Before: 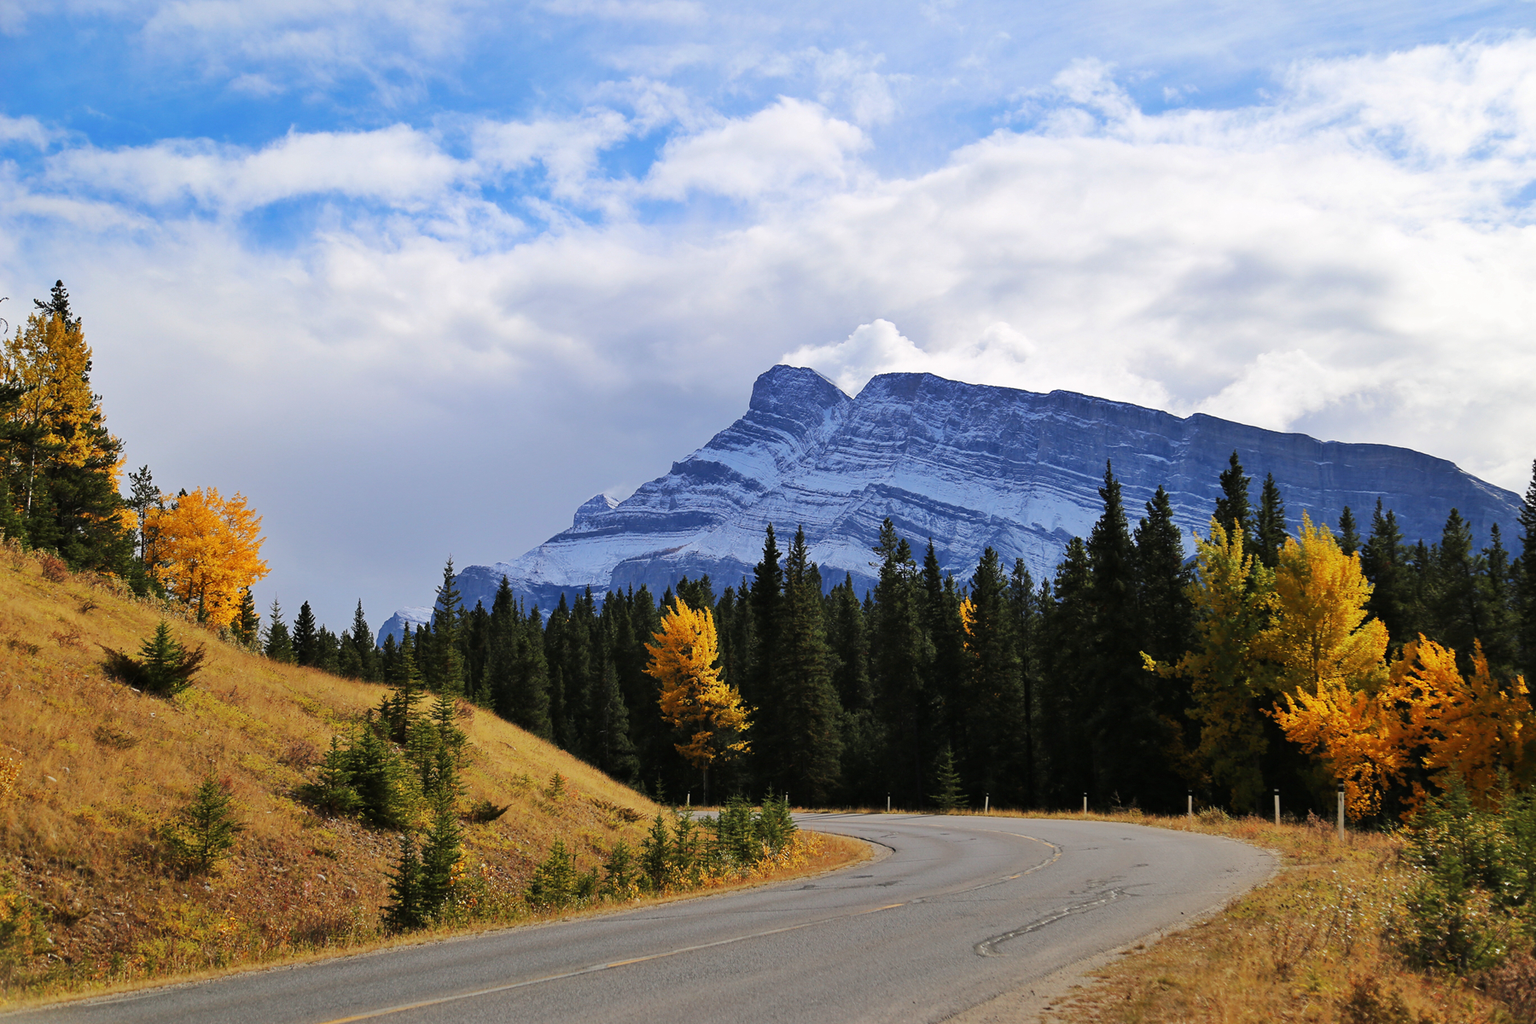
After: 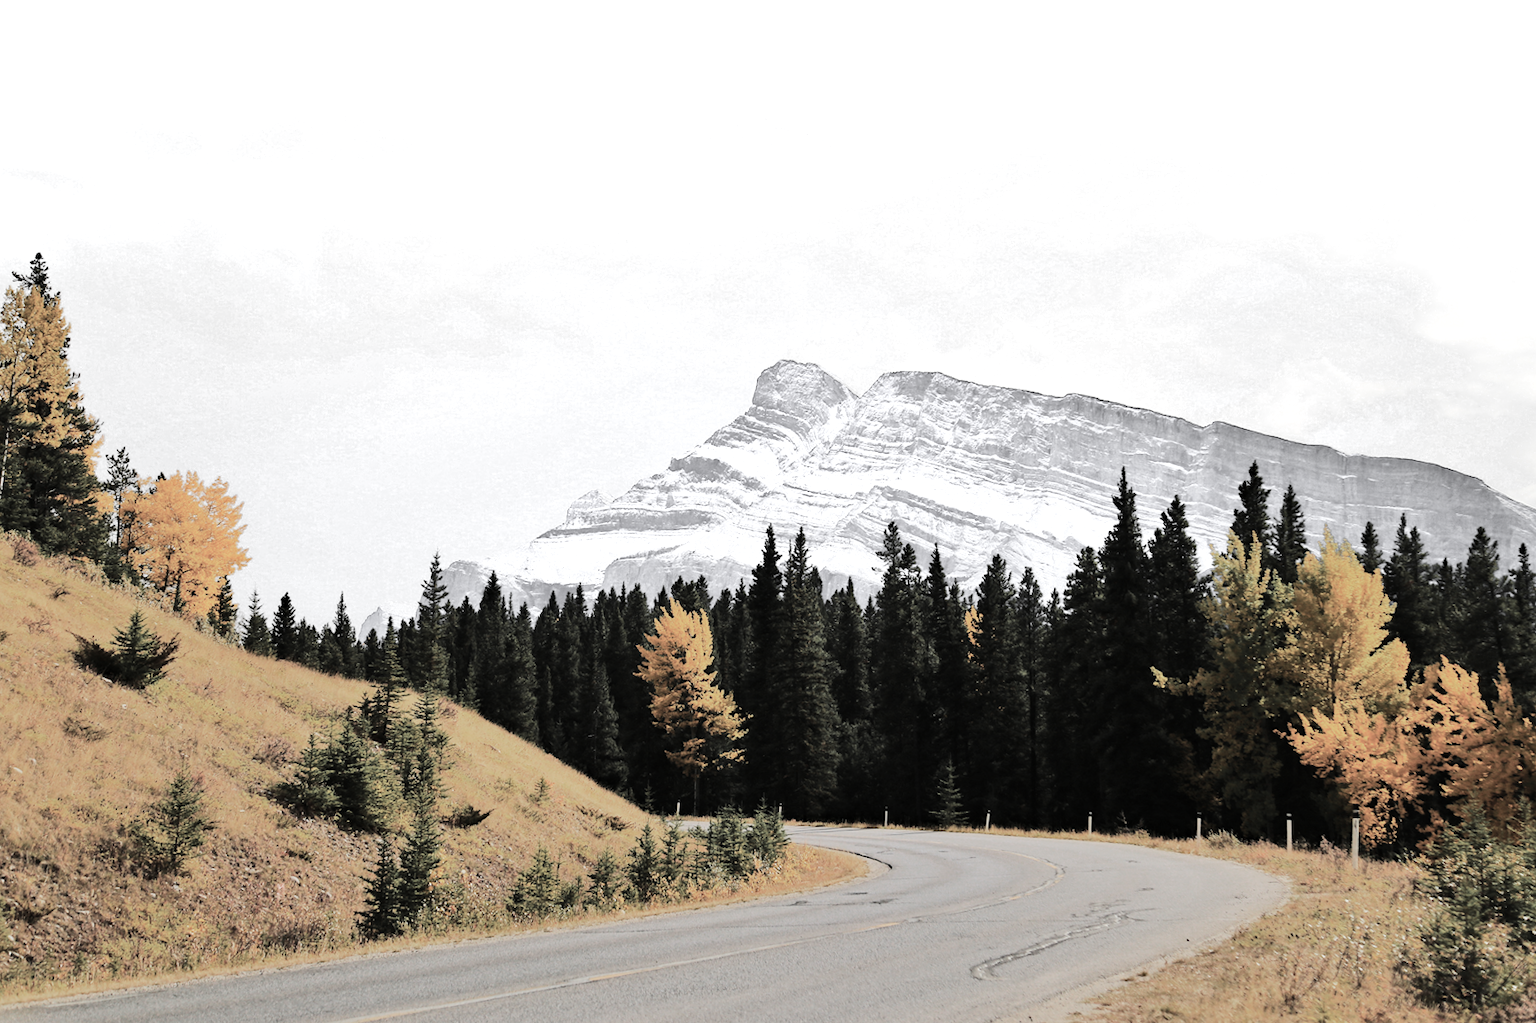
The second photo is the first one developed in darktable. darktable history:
haze removal: compatibility mode true, adaptive false
crop and rotate: angle -1.48°
tone equalizer: -7 EV 0.155 EV, -6 EV 0.569 EV, -5 EV 1.15 EV, -4 EV 1.36 EV, -3 EV 1.12 EV, -2 EV 0.6 EV, -1 EV 0.157 EV, edges refinement/feathering 500, mask exposure compensation -1.57 EV, preserve details no
color zones: curves: ch0 [(0, 0.613) (0.01, 0.613) (0.245, 0.448) (0.498, 0.529) (0.642, 0.665) (0.879, 0.777) (0.99, 0.613)]; ch1 [(0, 0.035) (0.121, 0.189) (0.259, 0.197) (0.415, 0.061) (0.589, 0.022) (0.732, 0.022) (0.857, 0.026) (0.991, 0.053)]
